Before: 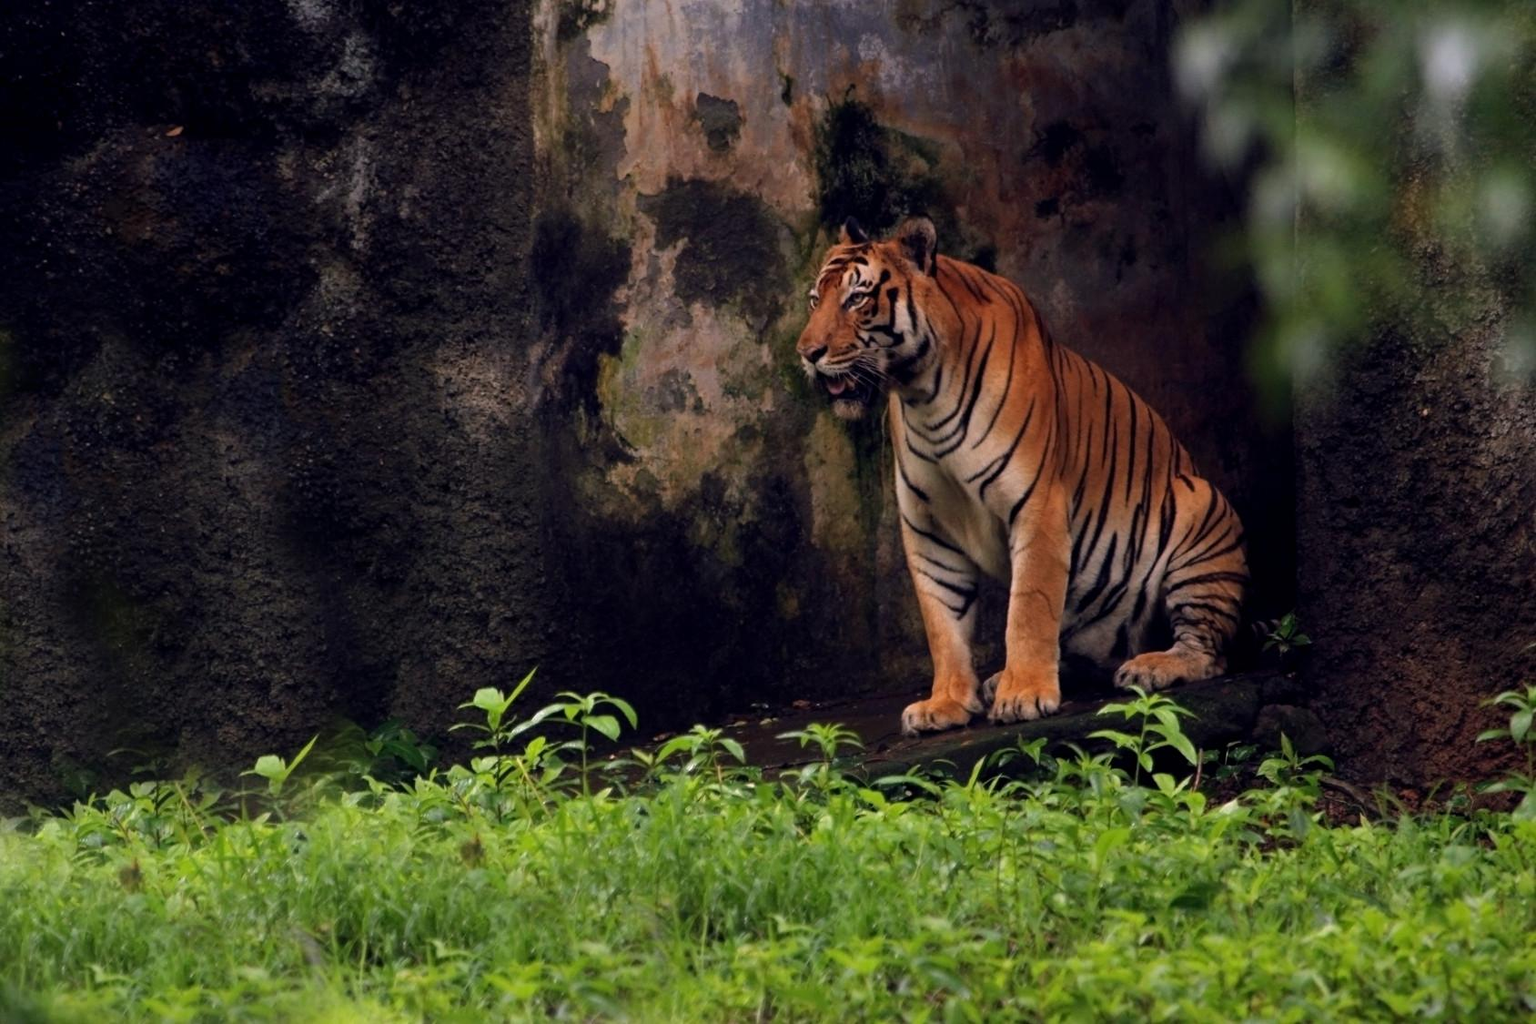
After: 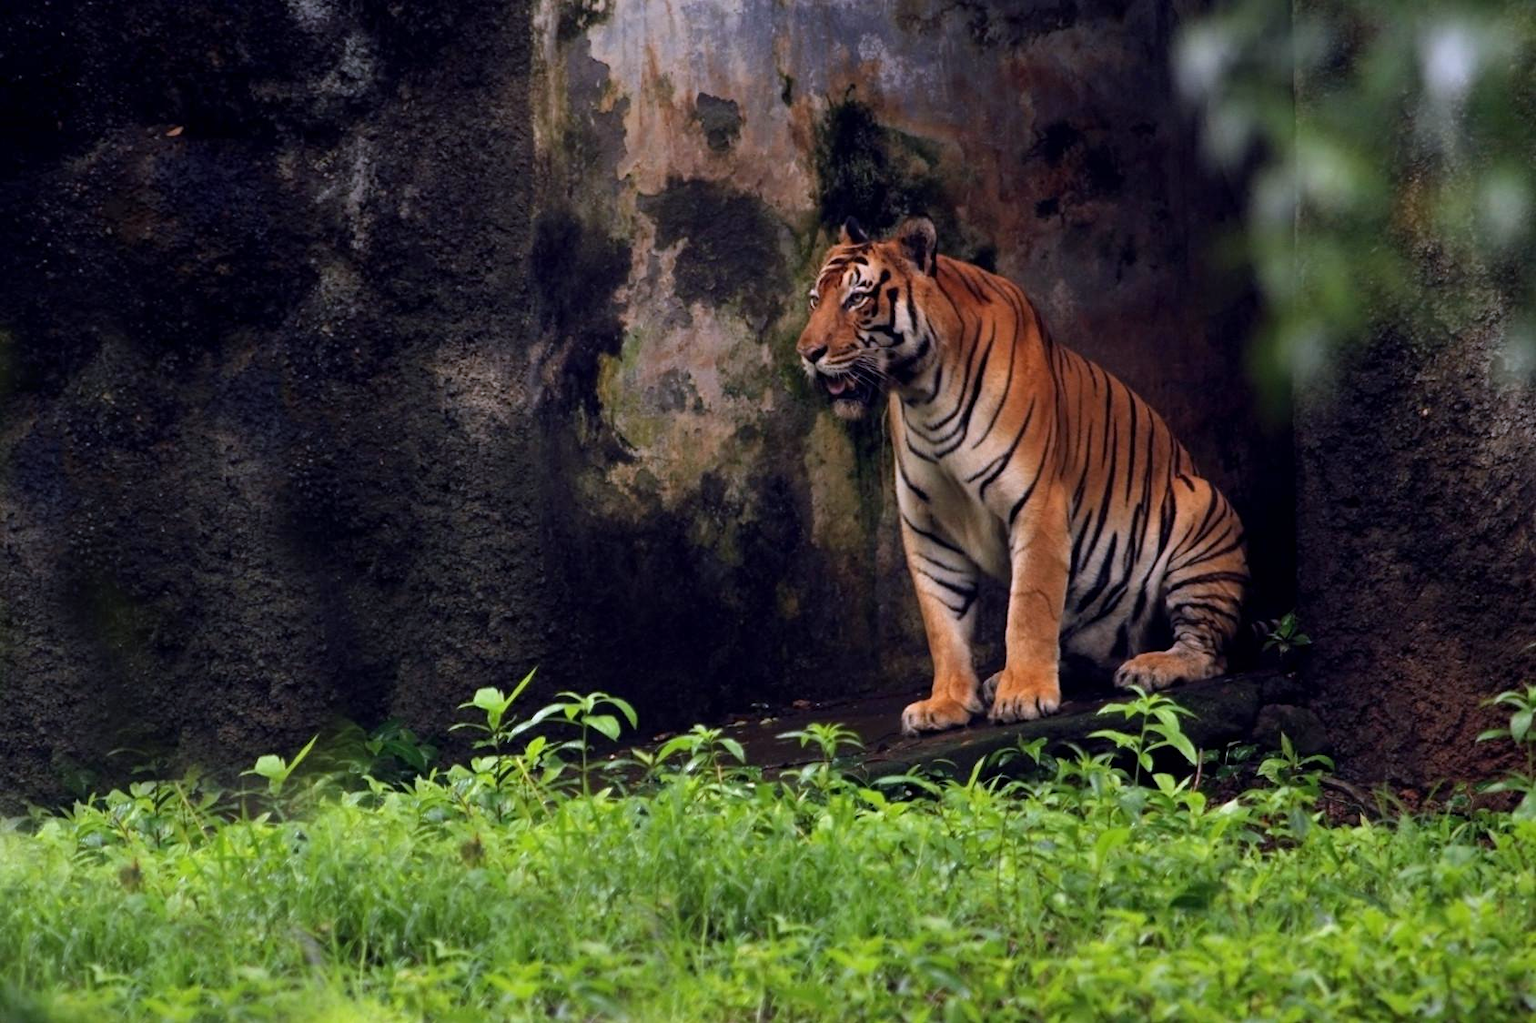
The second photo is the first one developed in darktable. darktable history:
base curve: curves: ch0 [(0, 0) (0.666, 0.806) (1, 1)]
white balance: red 0.954, blue 1.079
